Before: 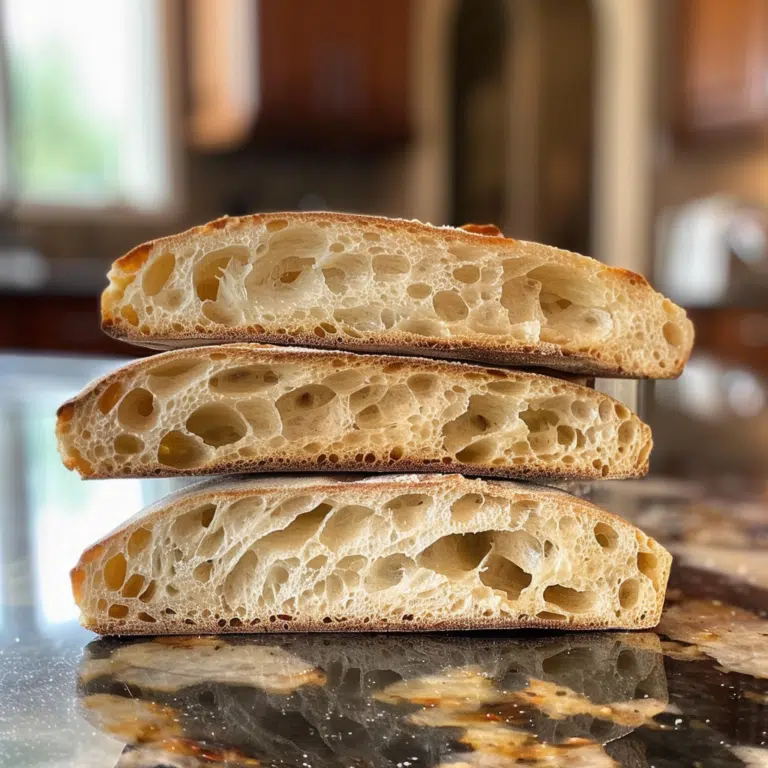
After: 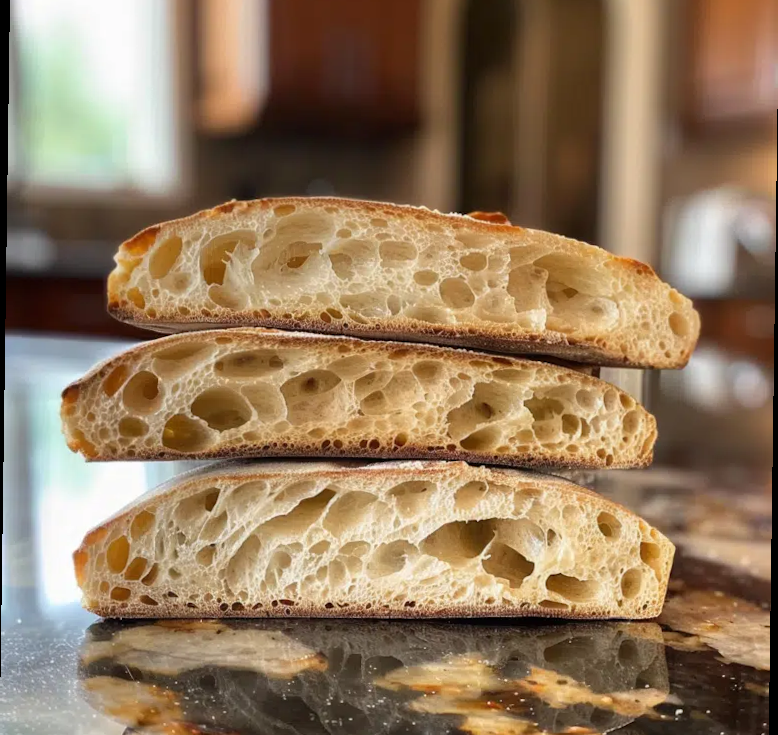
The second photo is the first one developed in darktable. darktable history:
rotate and perspective: rotation 0.8°, automatic cropping off
crop and rotate: top 2.479%, bottom 3.018%
